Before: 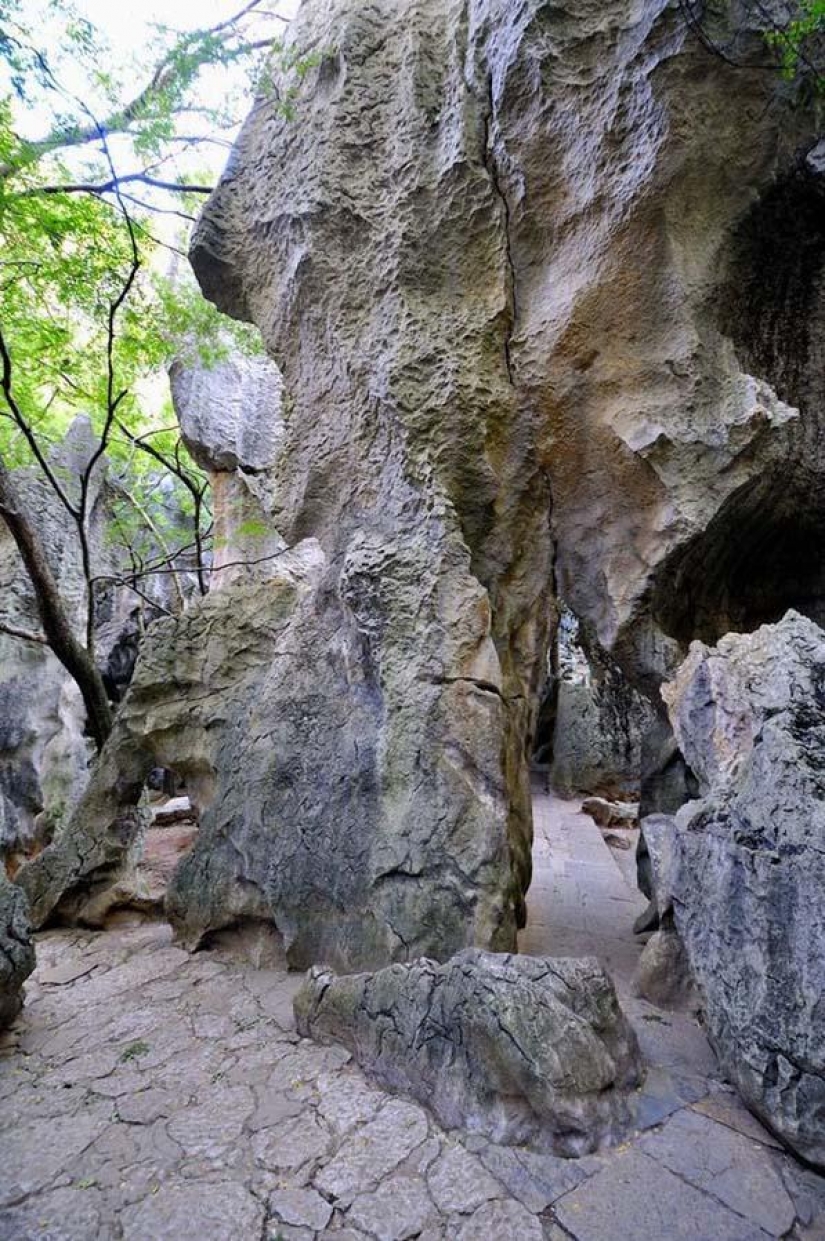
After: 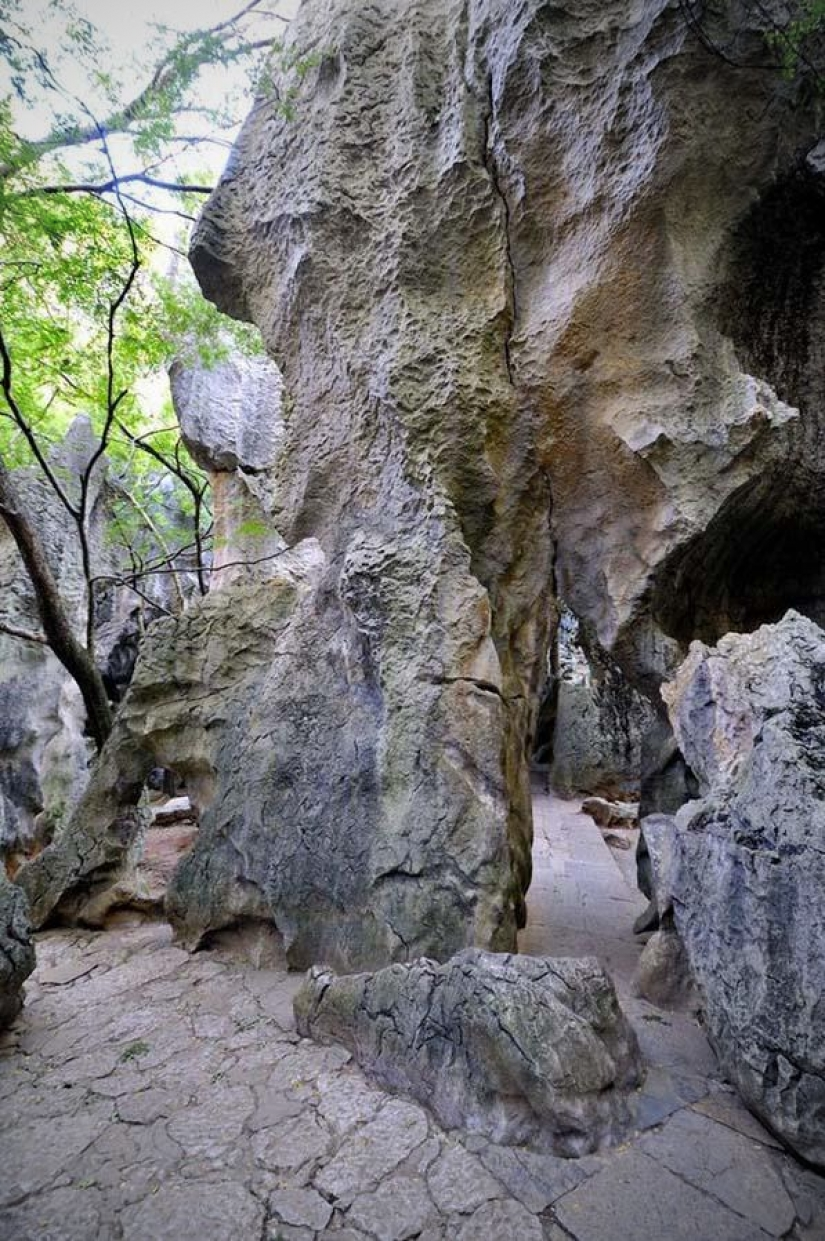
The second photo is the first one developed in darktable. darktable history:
vignetting: fall-off start 71.87%, center (-0.122, -0.005)
